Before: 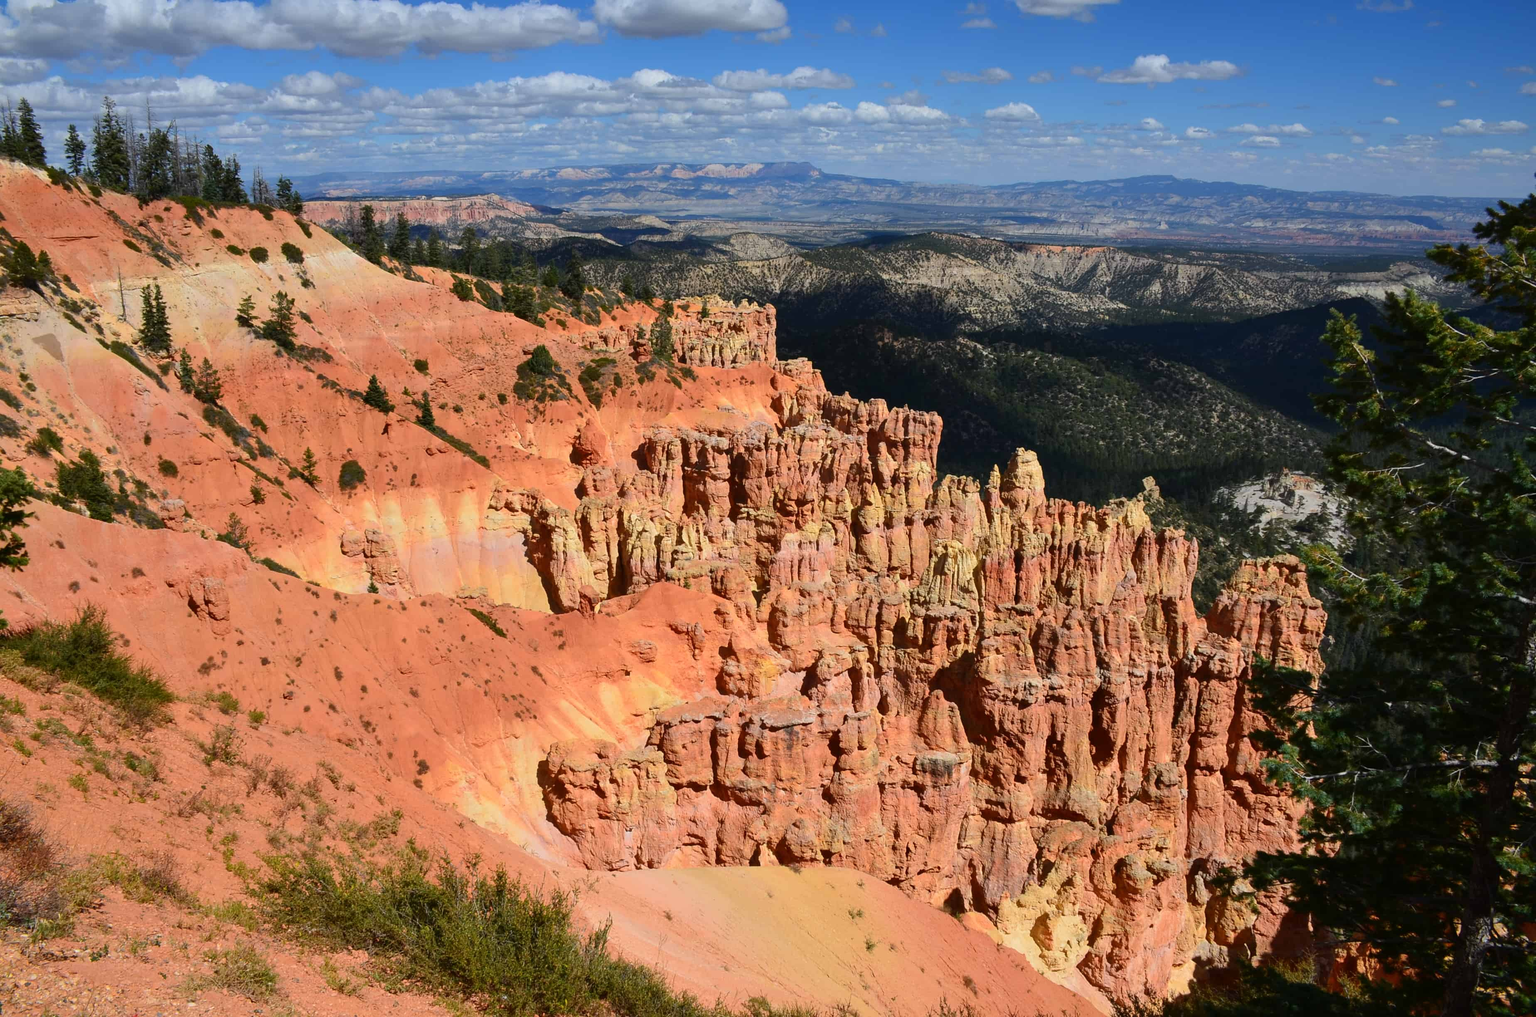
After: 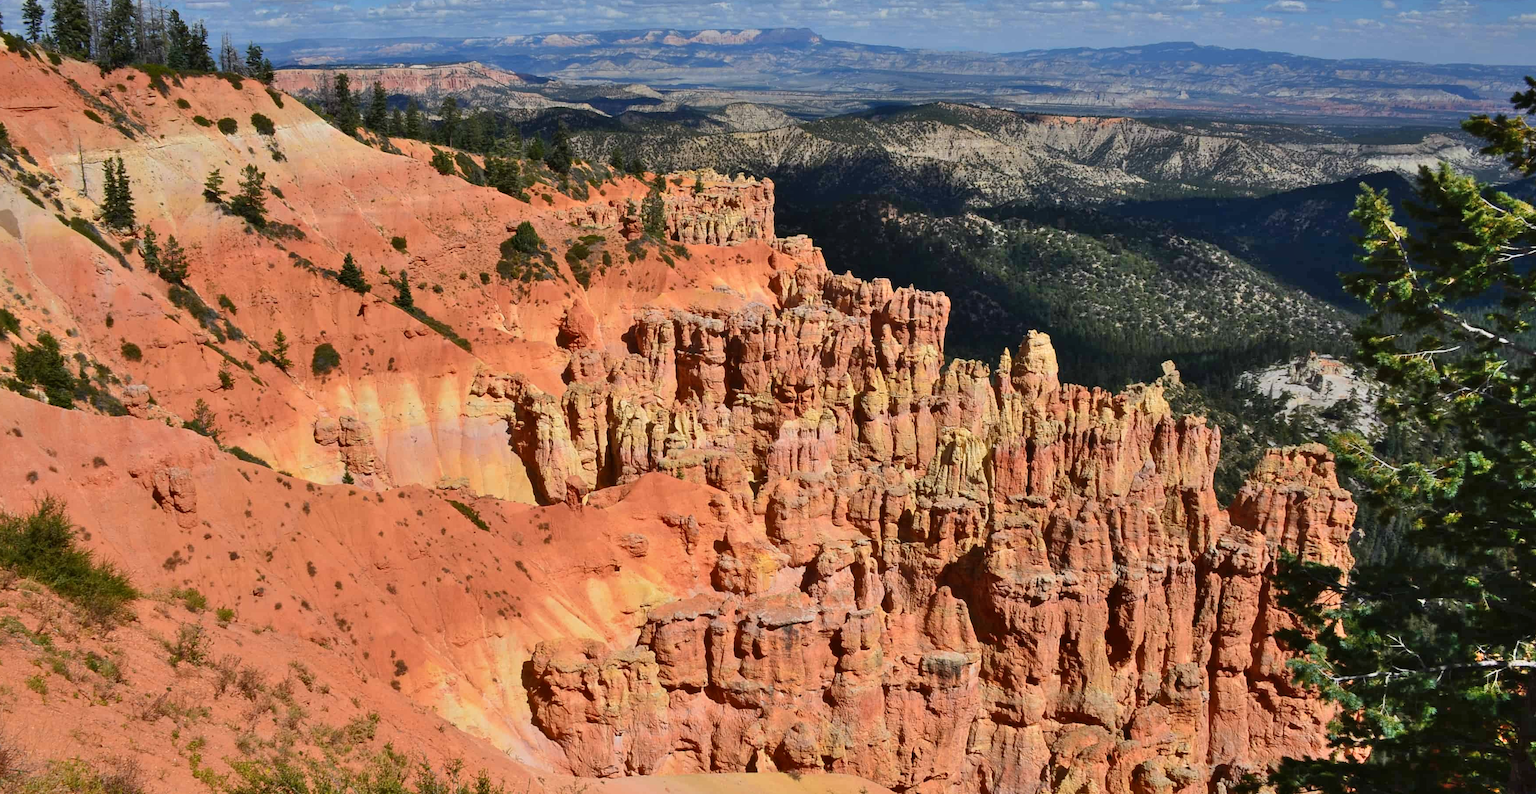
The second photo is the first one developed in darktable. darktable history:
shadows and highlights: shadows 58.48, soften with gaussian
crop and rotate: left 2.895%, top 13.388%, right 2.515%, bottom 12.75%
